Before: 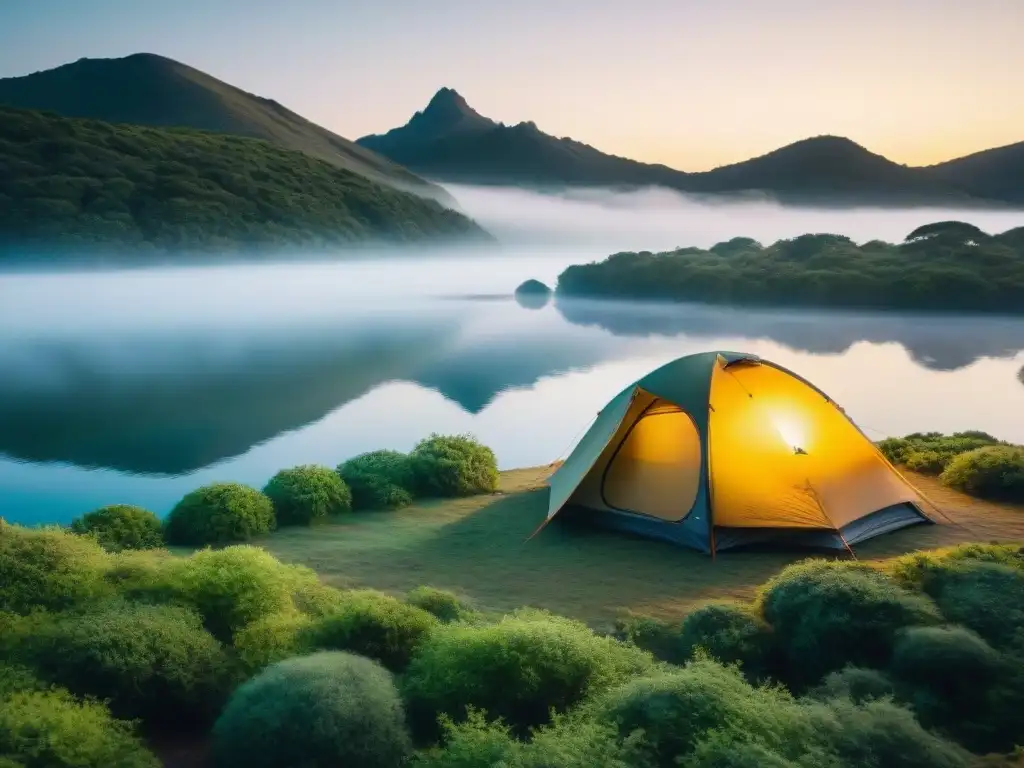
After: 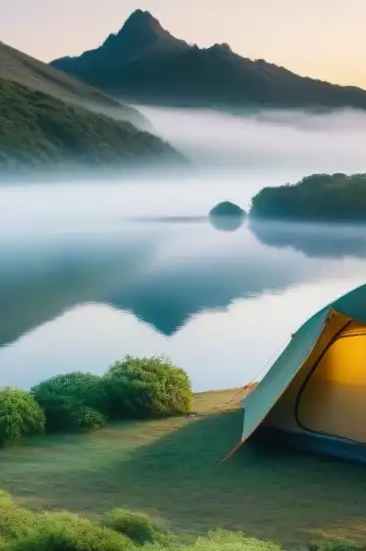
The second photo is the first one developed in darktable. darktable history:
crop and rotate: left 29.961%, top 10.212%, right 34.246%, bottom 18.042%
